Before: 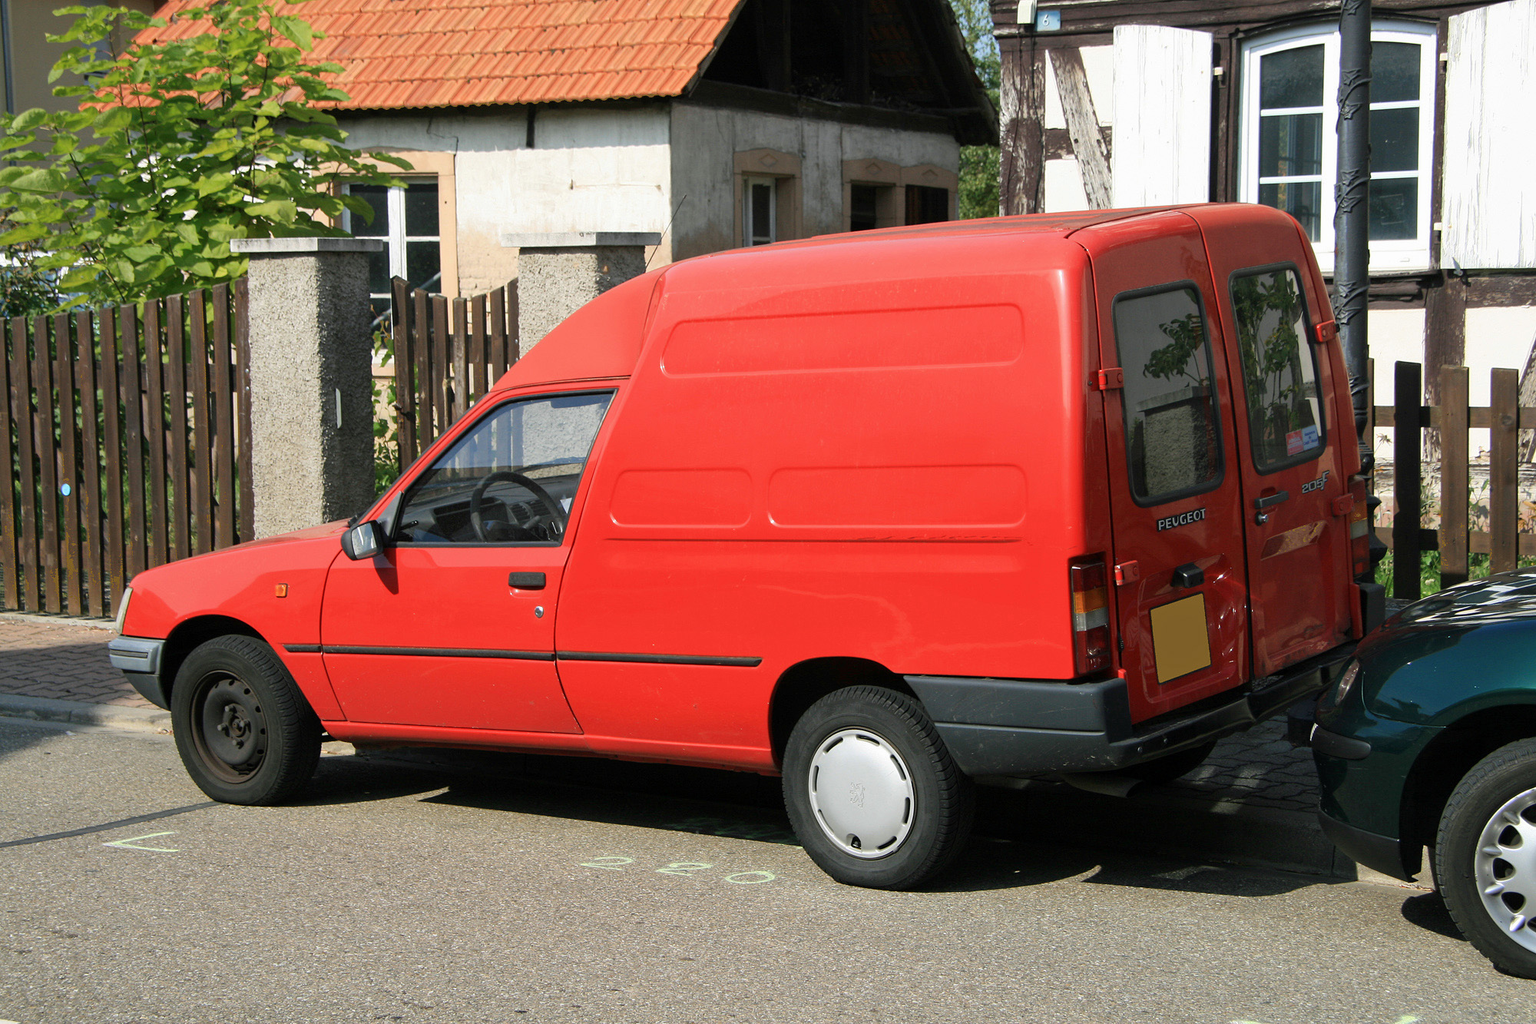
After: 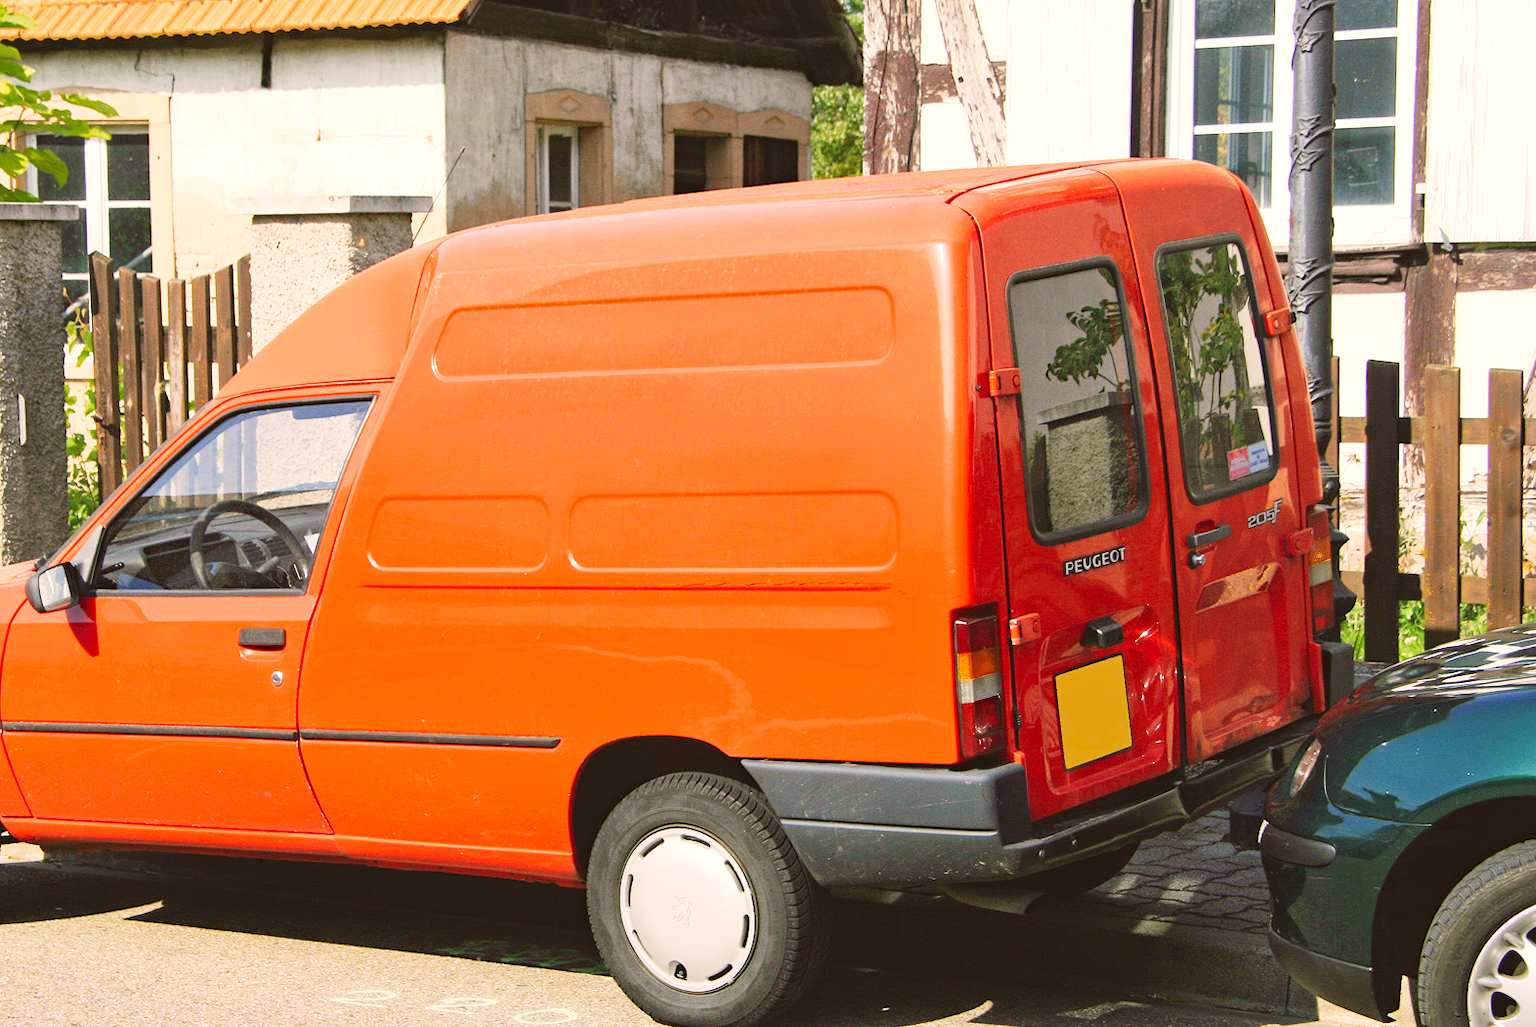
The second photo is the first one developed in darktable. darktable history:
crop and rotate: left 20.917%, top 7.711%, right 0.443%, bottom 13.353%
exposure: black level correction 0, exposure 1.102 EV, compensate highlight preservation false
local contrast: mode bilateral grid, contrast 20, coarseness 51, detail 119%, midtone range 0.2
contrast brightness saturation: contrast -0.284
color correction: highlights a* 6.71, highlights b* 7.7, shadows a* 5.87, shadows b* 7.24, saturation 0.898
haze removal: compatibility mode true, adaptive false
tone curve: curves: ch0 [(0, 0.036) (0.037, 0.042) (0.184, 0.146) (0.438, 0.521) (0.54, 0.668) (0.698, 0.835) (0.856, 0.92) (1, 0.98)]; ch1 [(0, 0) (0.393, 0.415) (0.447, 0.448) (0.482, 0.459) (0.509, 0.496) (0.527, 0.525) (0.571, 0.602) (0.619, 0.671) (0.715, 0.729) (1, 1)]; ch2 [(0, 0) (0.369, 0.388) (0.449, 0.454) (0.499, 0.5) (0.521, 0.517) (0.53, 0.544) (0.561, 0.607) (0.674, 0.735) (1, 1)], preserve colors none
